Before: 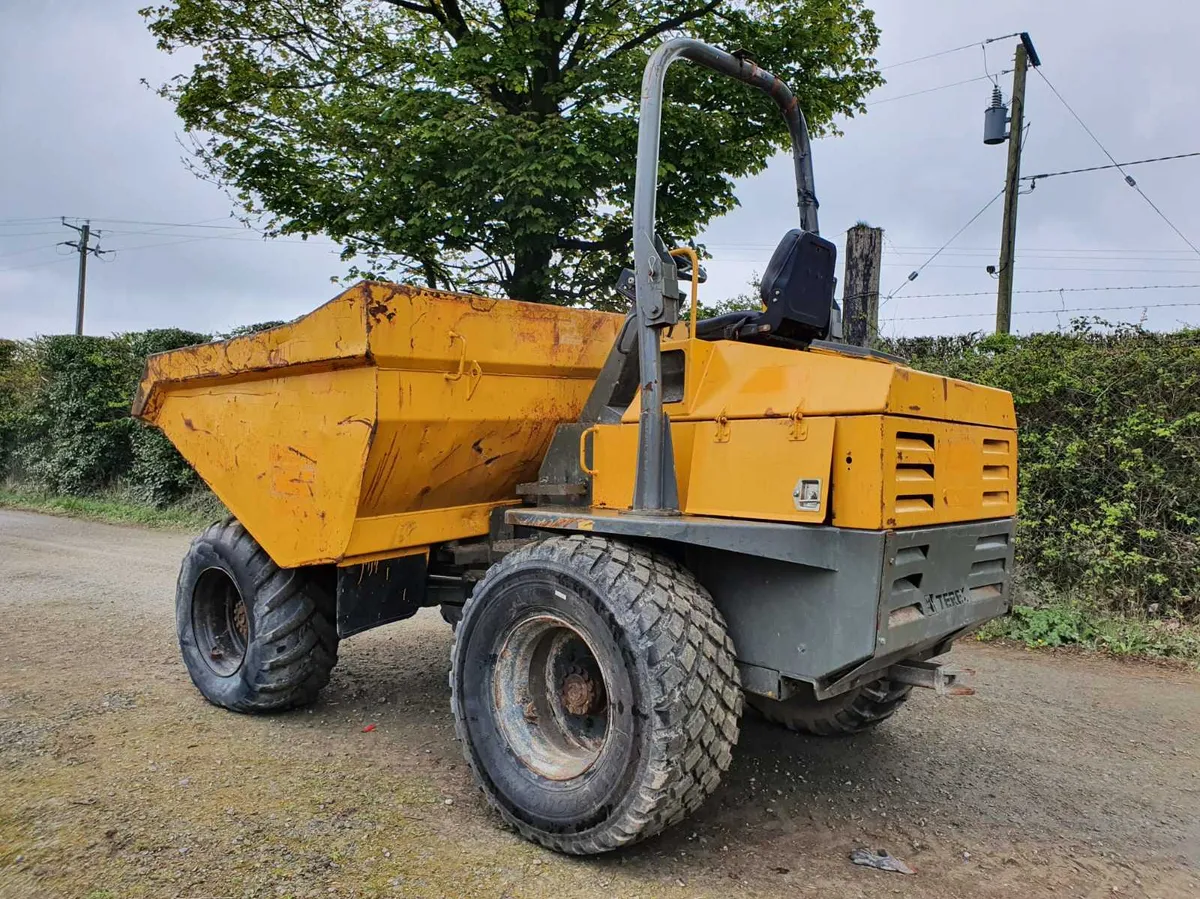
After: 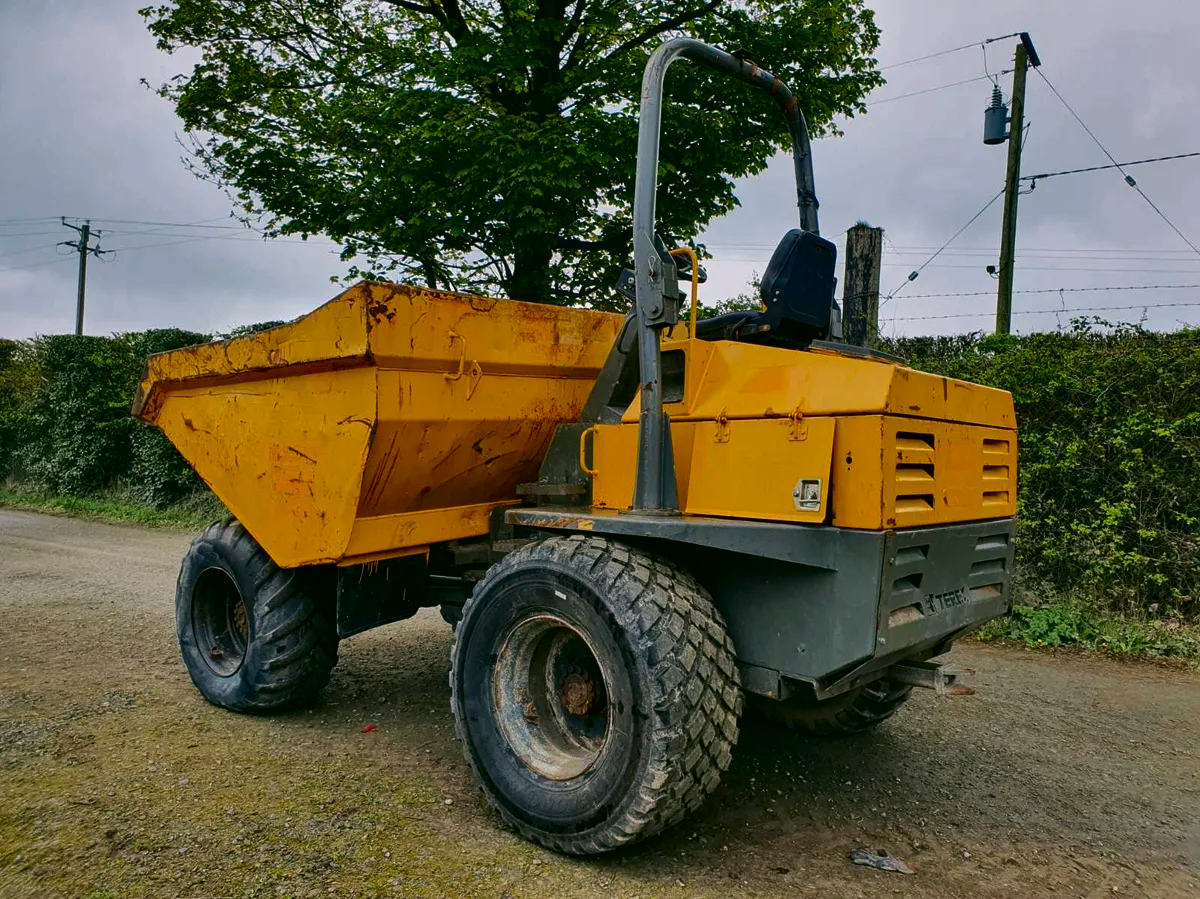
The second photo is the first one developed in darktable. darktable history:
contrast brightness saturation: brightness -0.255, saturation 0.197
color correction: highlights a* 4.13, highlights b* 4.98, shadows a* -7.58, shadows b* 4.56
